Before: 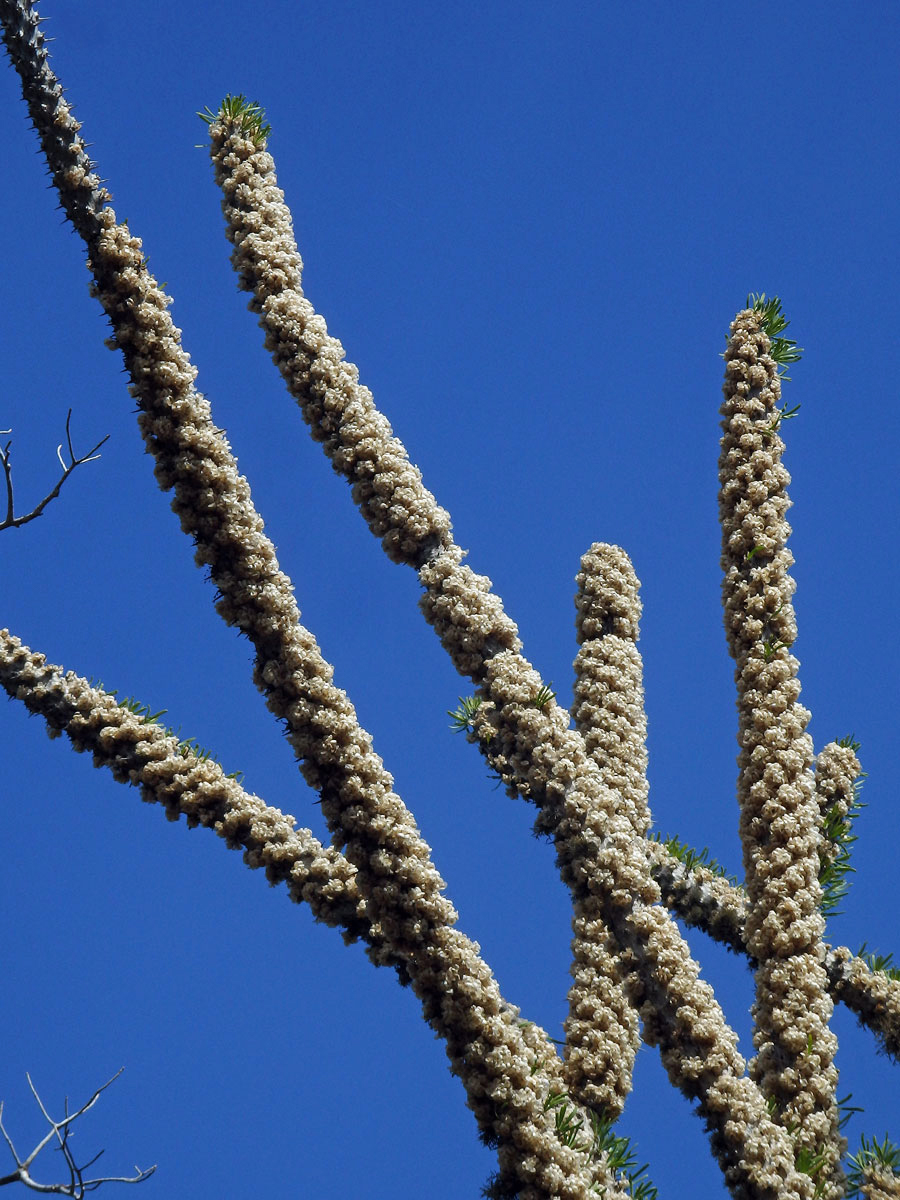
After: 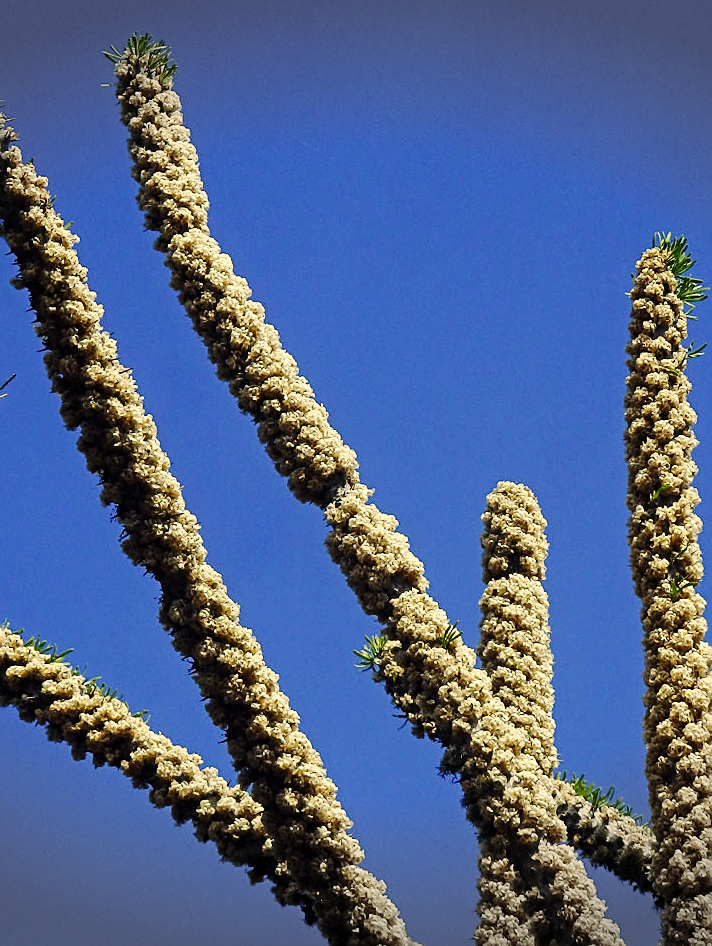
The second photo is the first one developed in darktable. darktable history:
color correction: highlights a* 2.65, highlights b* 23.33
vignetting: fall-off start 99.63%, width/height ratio 1.309
crop and rotate: left 10.471%, top 5.14%, right 10.333%, bottom 15.986%
base curve: curves: ch0 [(0, 0) (0.036, 0.025) (0.121, 0.166) (0.206, 0.329) (0.605, 0.79) (1, 1)], preserve colors none
sharpen: on, module defaults
